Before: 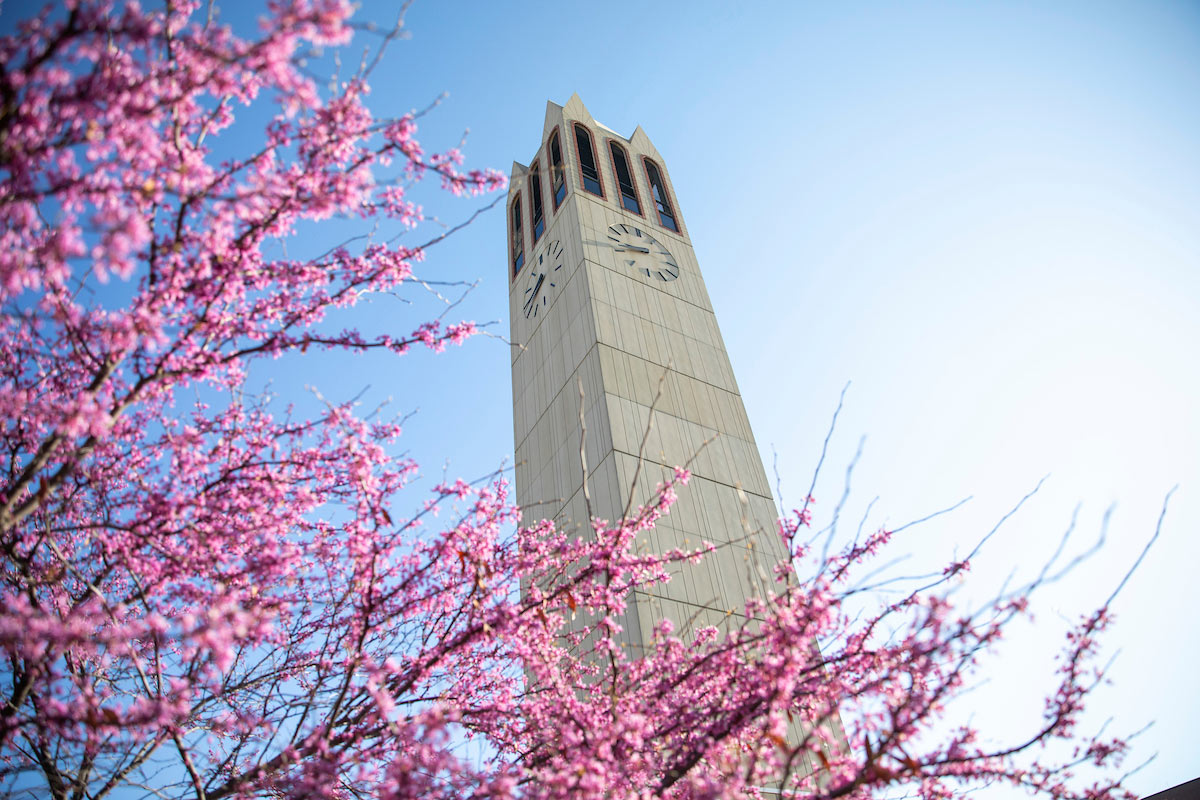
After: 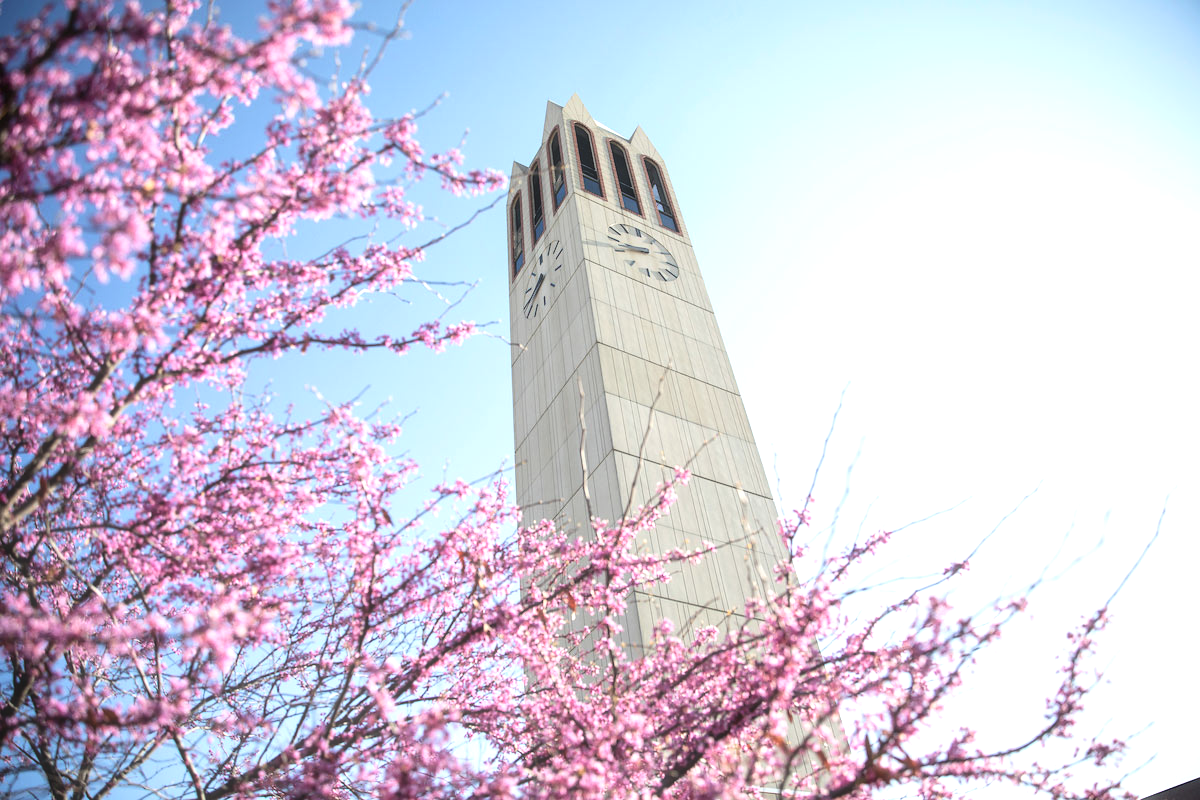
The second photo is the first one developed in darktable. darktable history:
contrast brightness saturation: contrast 0.105, saturation -0.154
haze removal: strength -0.086, distance 0.363, compatibility mode true, adaptive false
exposure: black level correction 0, exposure 0.5 EV, compensate highlight preservation false
